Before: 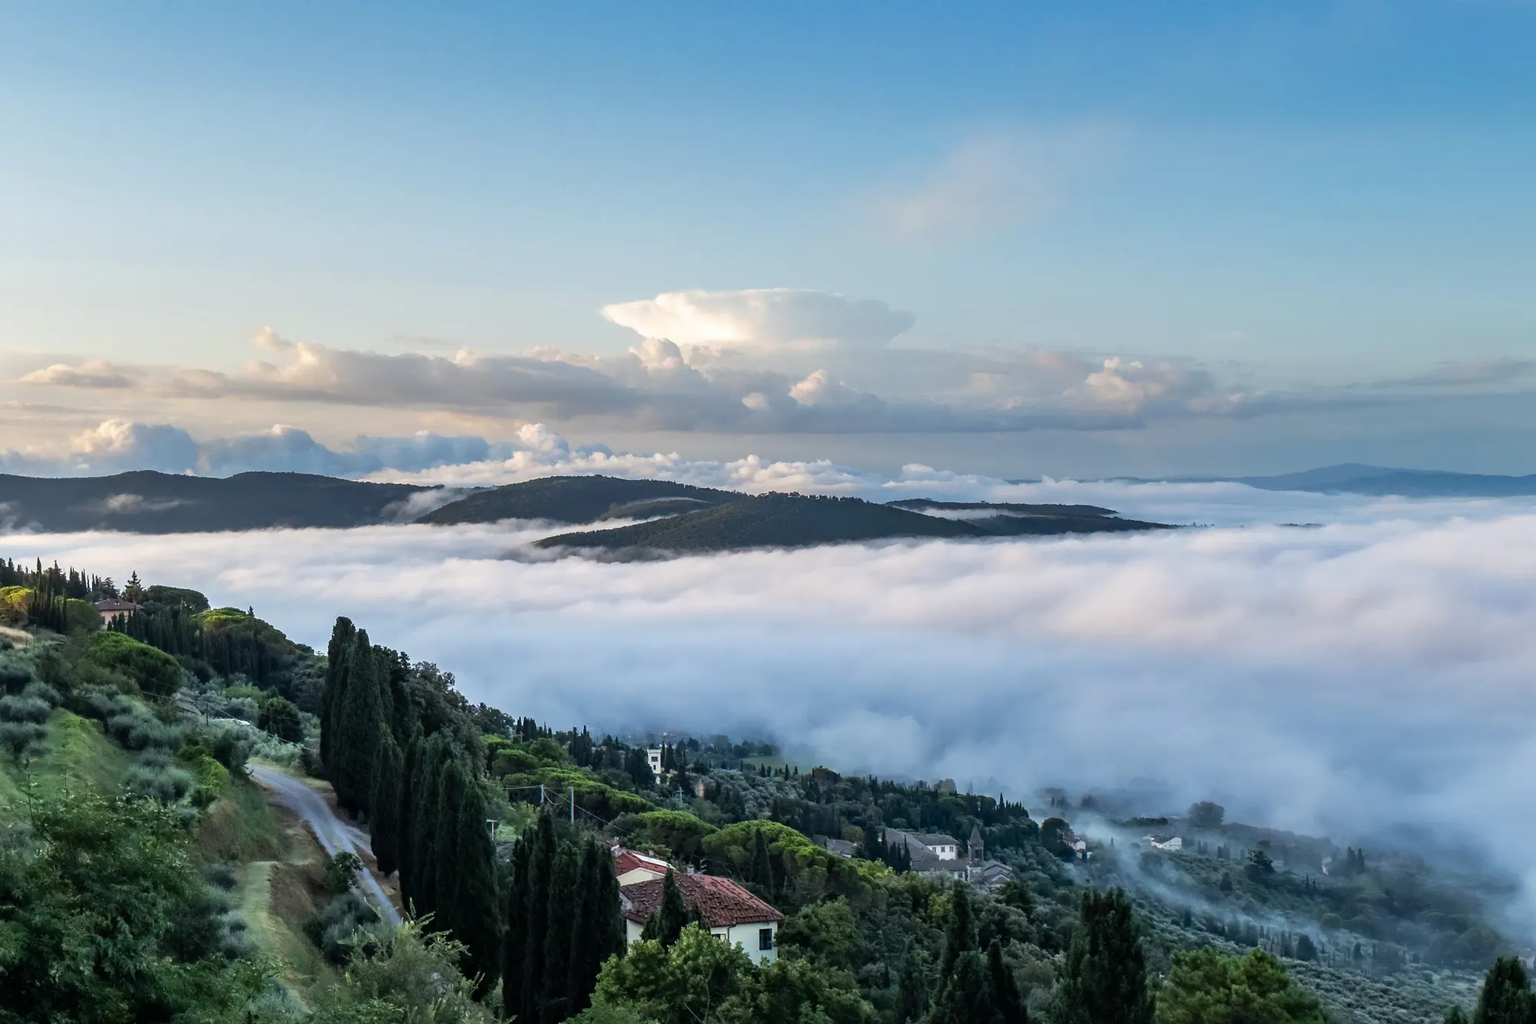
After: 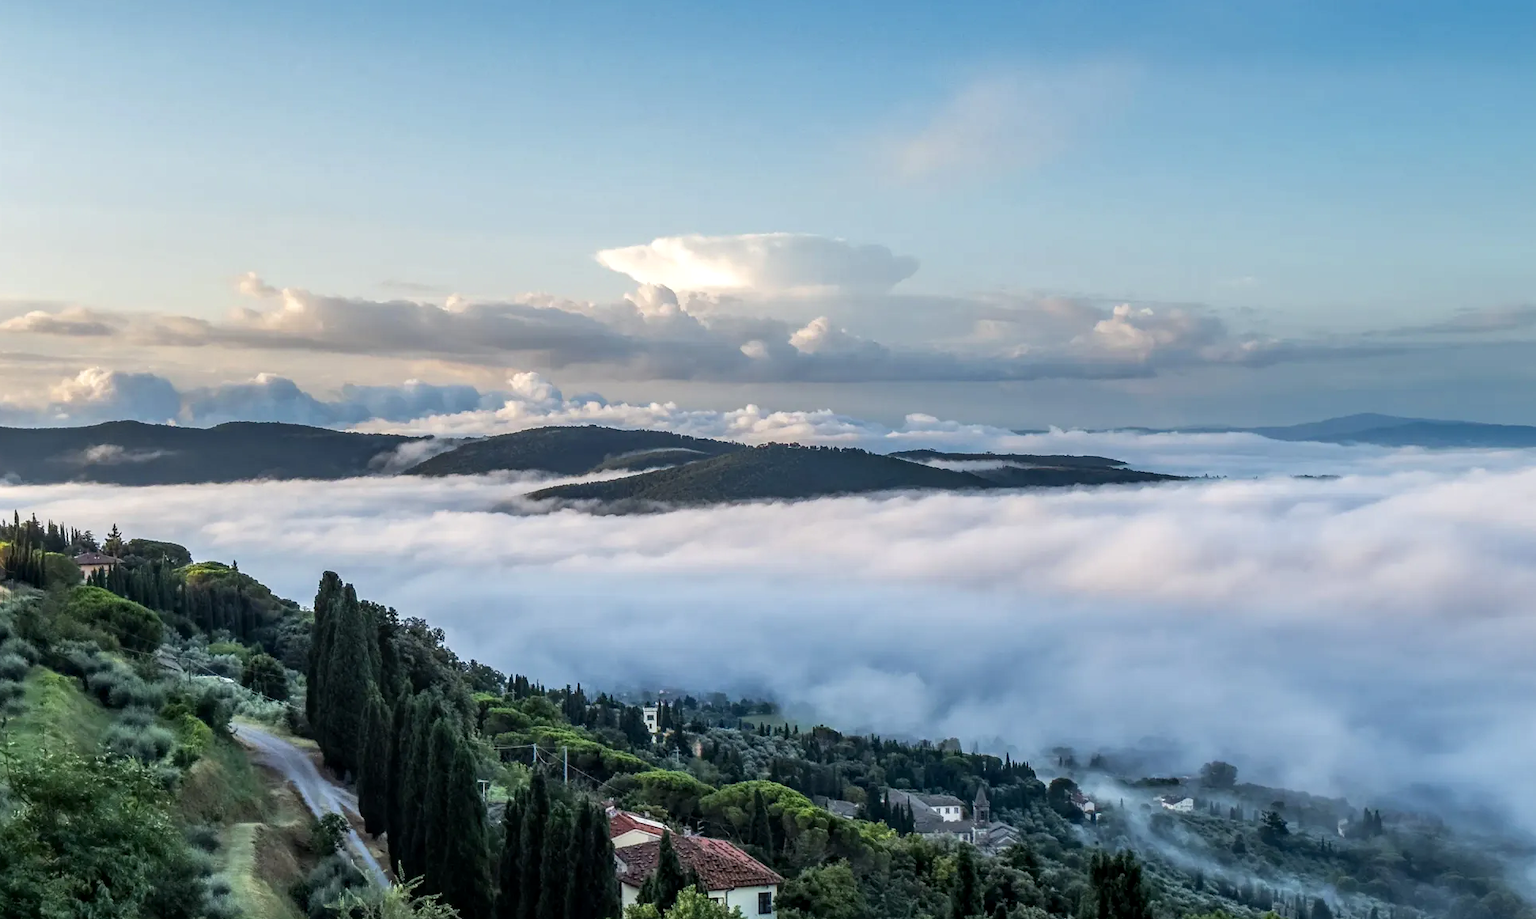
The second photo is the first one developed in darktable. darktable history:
local contrast: on, module defaults
crop: left 1.507%, top 6.147%, right 1.379%, bottom 6.637%
